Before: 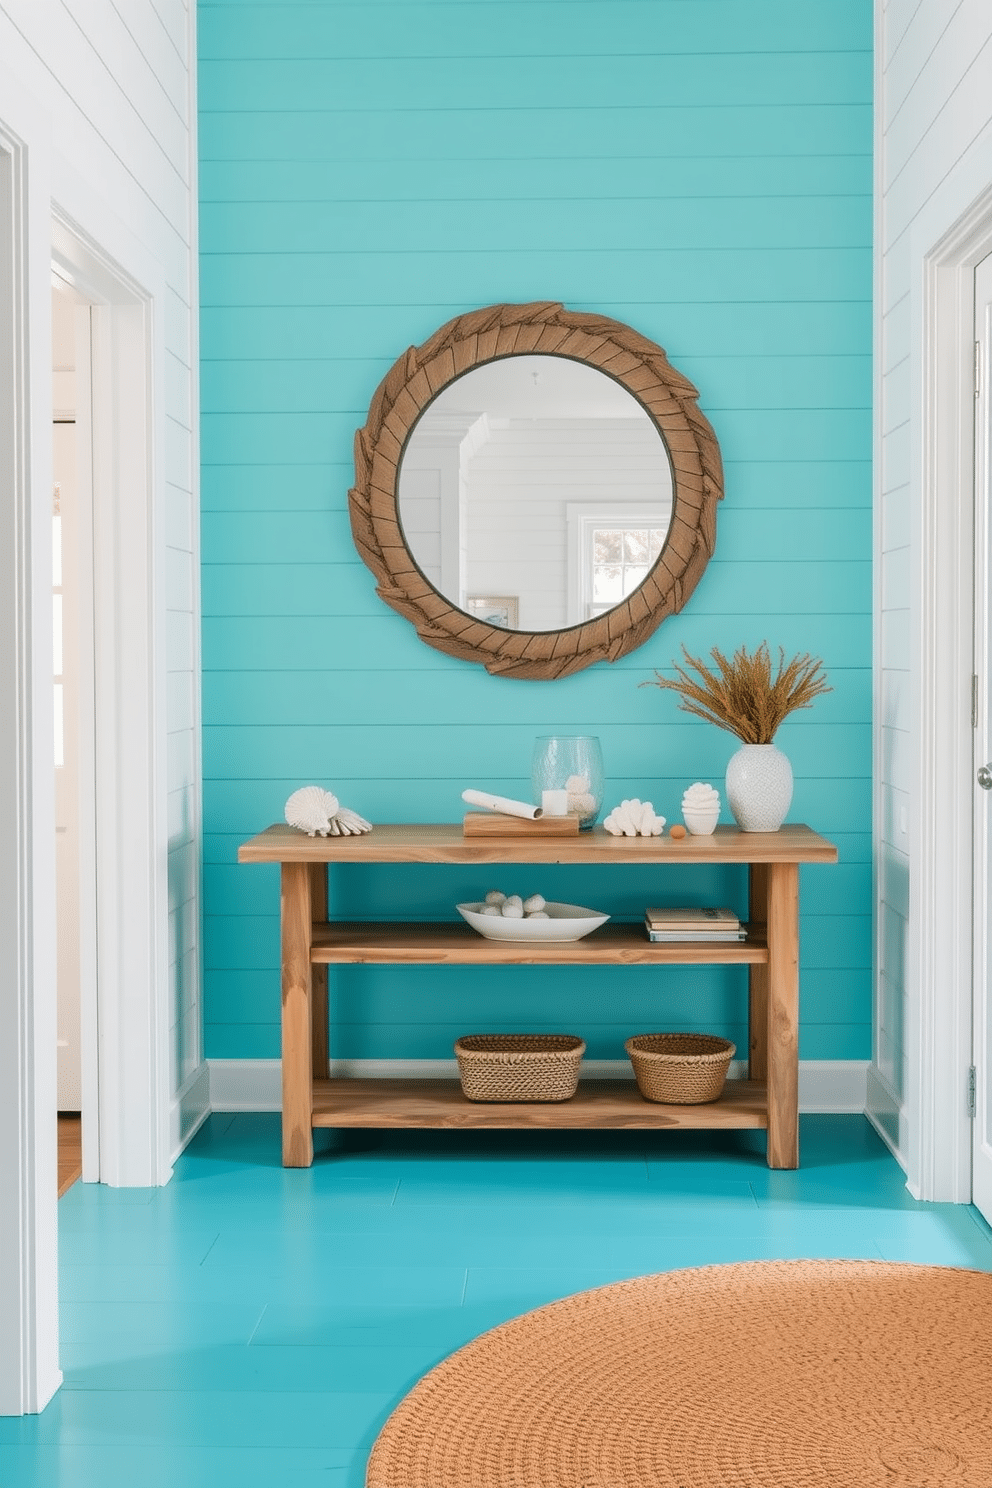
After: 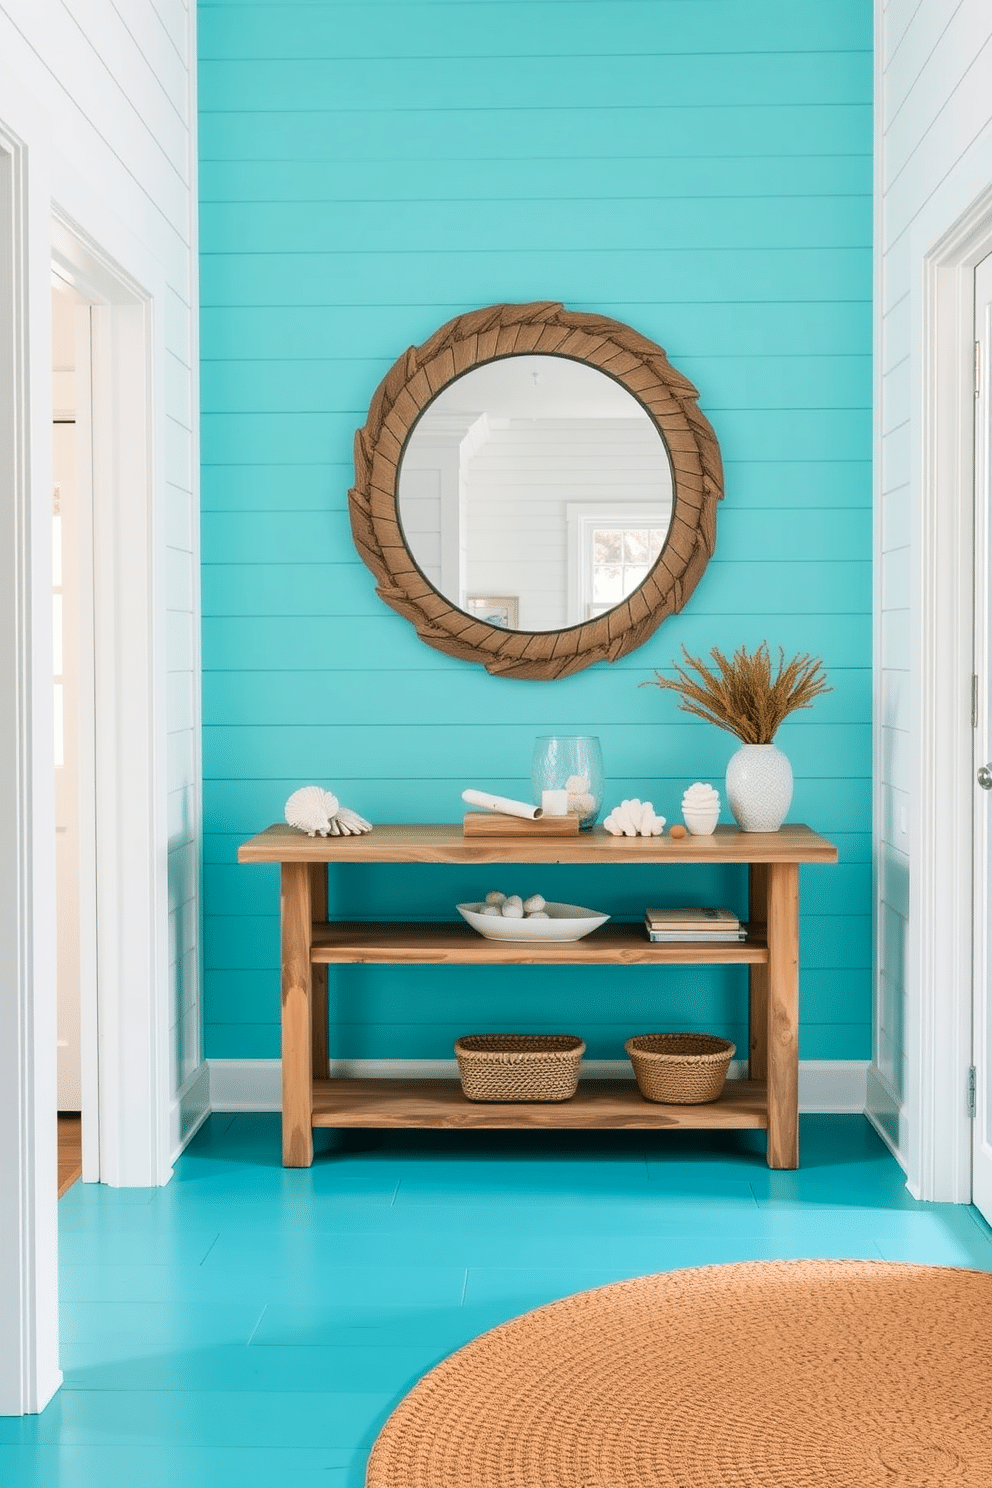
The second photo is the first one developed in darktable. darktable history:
velvia: strength 15%
rgb curve: curves: ch0 [(0, 0) (0.078, 0.051) (0.929, 0.956) (1, 1)], compensate middle gray true
